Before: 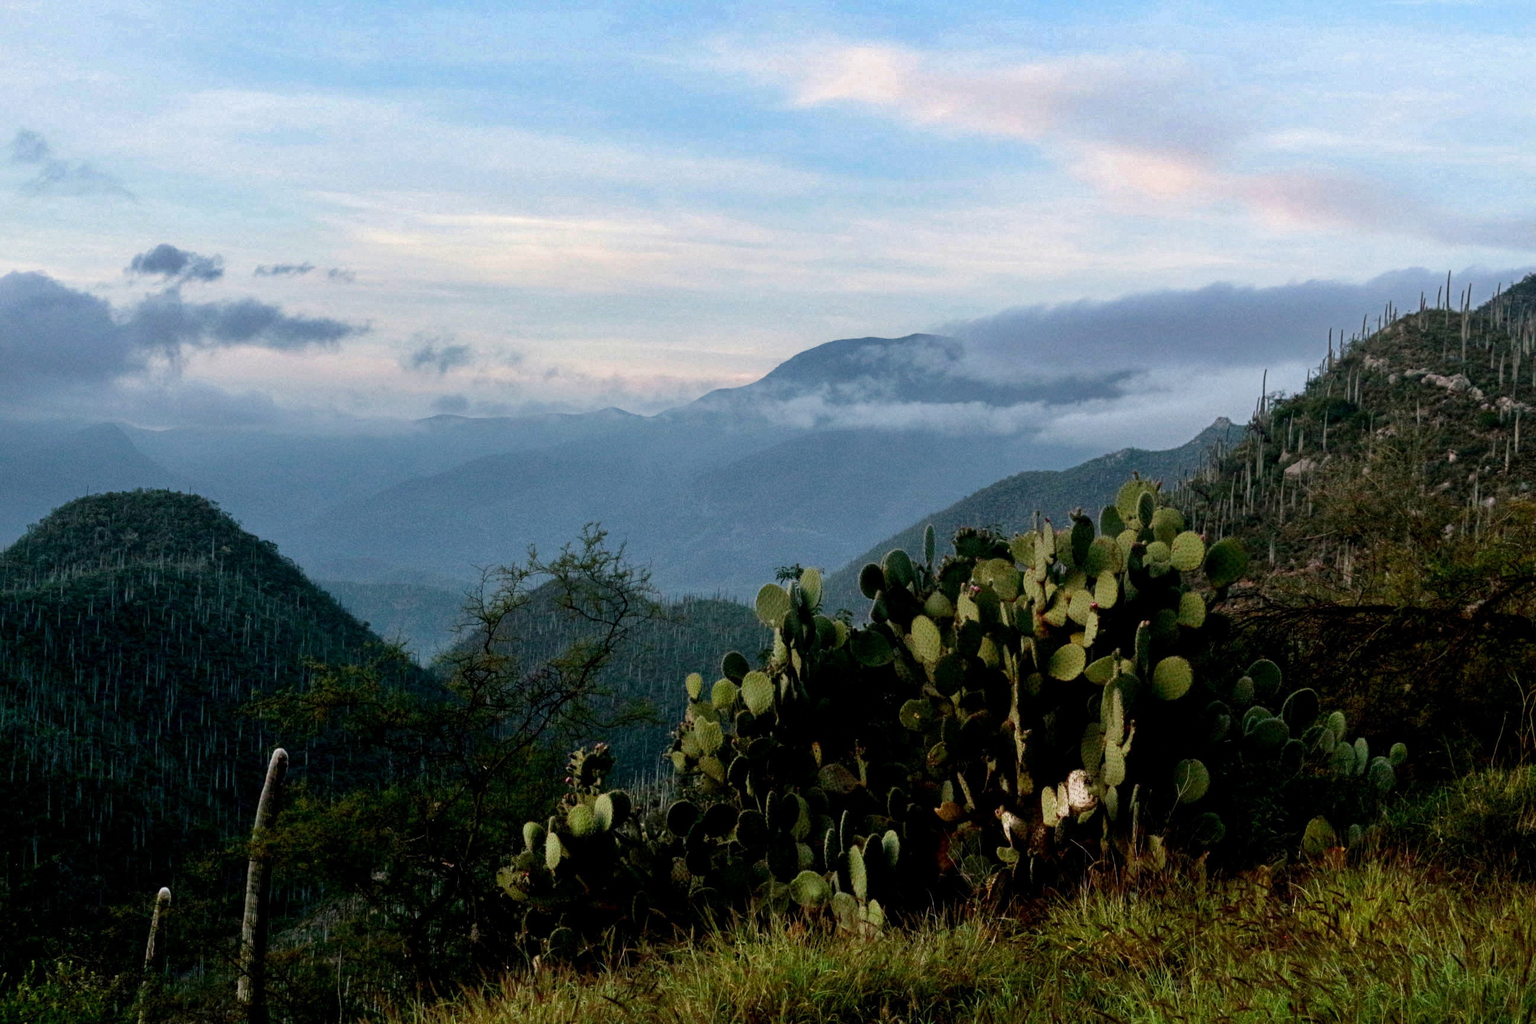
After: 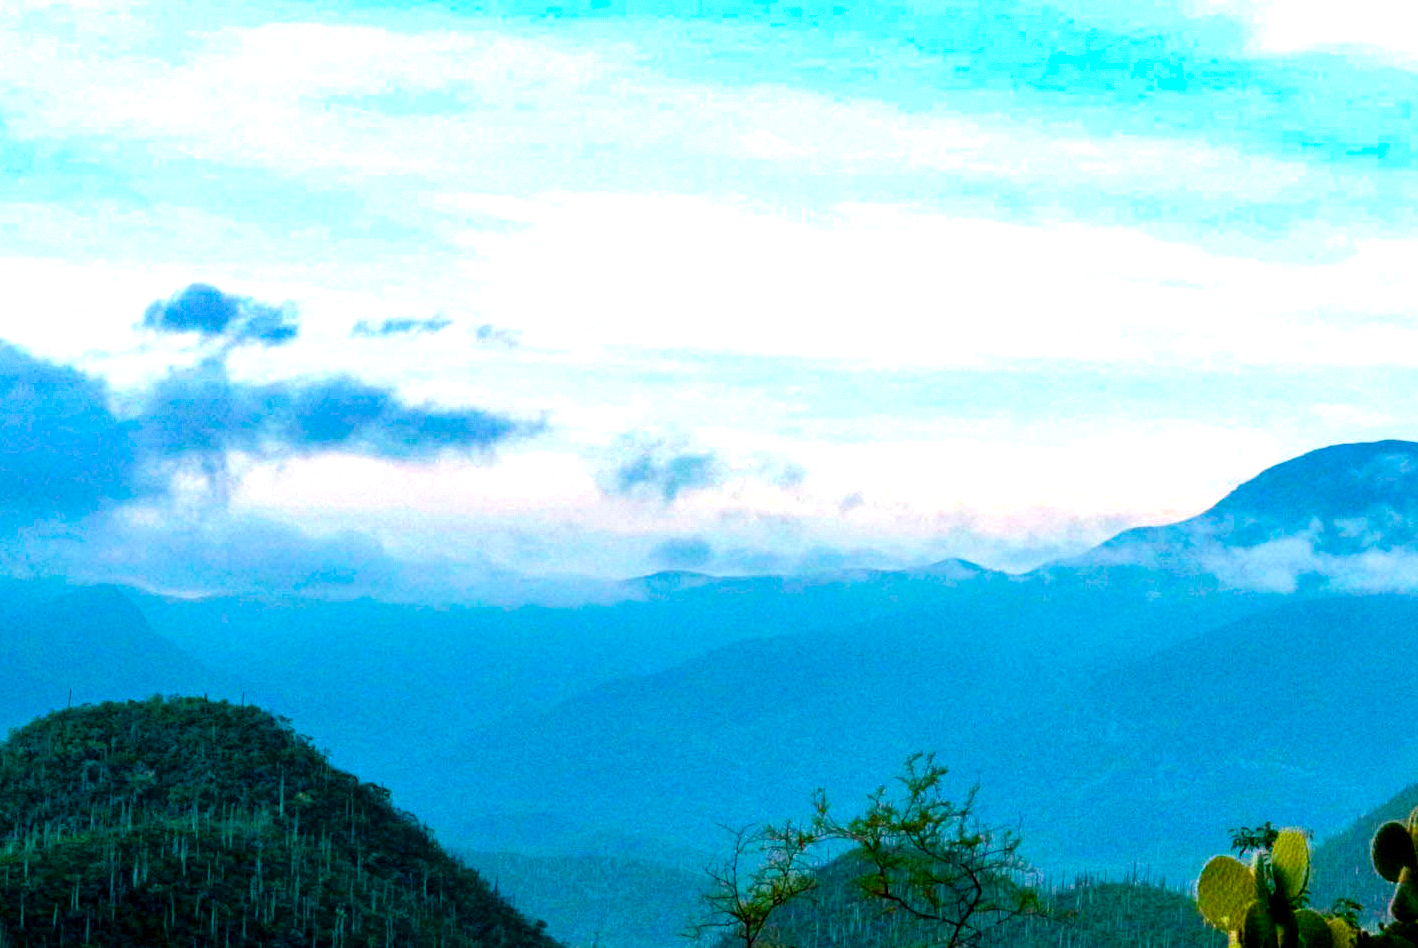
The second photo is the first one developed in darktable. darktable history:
crop and rotate: left 3.047%, top 7.509%, right 42.236%, bottom 37.598%
color balance rgb: linear chroma grading › global chroma 25%, perceptual saturation grading › global saturation 40%, perceptual saturation grading › highlights -50%, perceptual saturation grading › shadows 30%, perceptual brilliance grading › global brilliance 25%, global vibrance 60%
color calibration: output R [0.946, 0.065, -0.013, 0], output G [-0.246, 1.264, -0.017, 0], output B [0.046, -0.098, 1.05, 0], illuminant custom, x 0.344, y 0.359, temperature 5045.54 K
